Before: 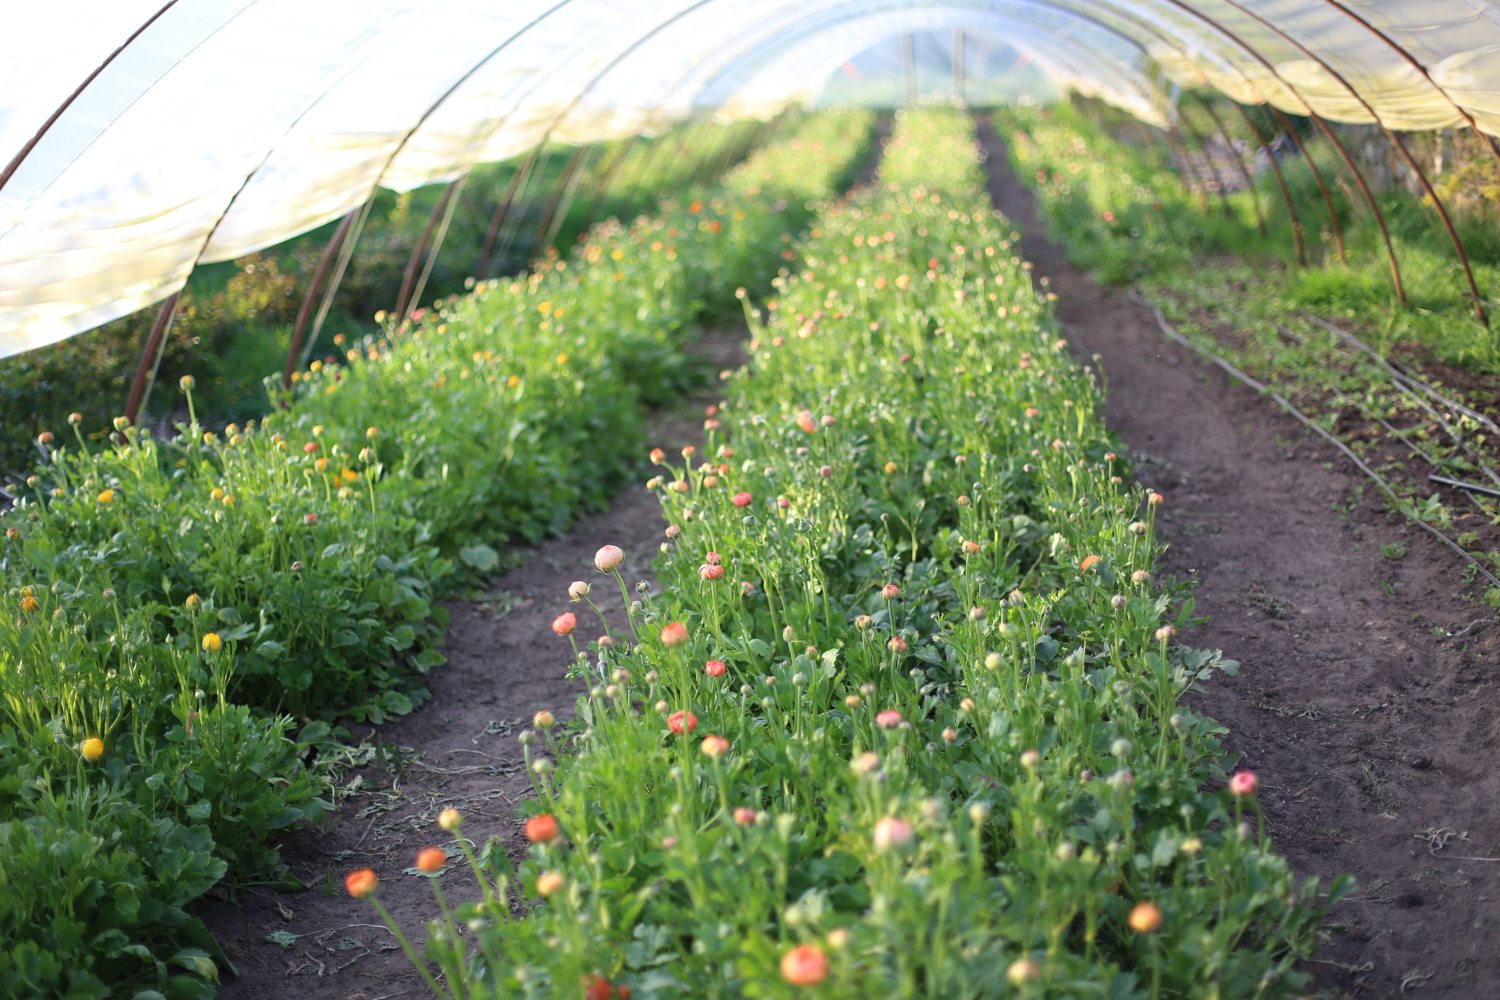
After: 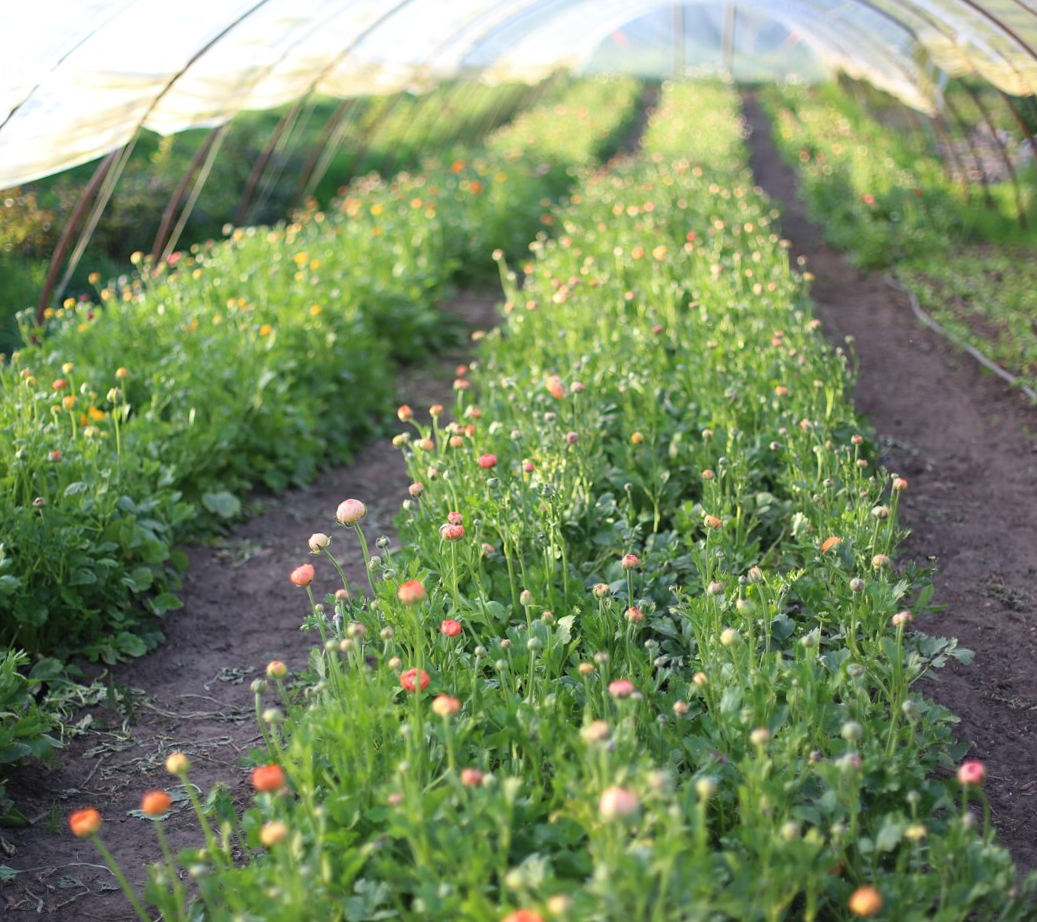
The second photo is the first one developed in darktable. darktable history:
crop and rotate: angle -3.27°, left 14.277%, top 0.028%, right 10.766%, bottom 0.028%
